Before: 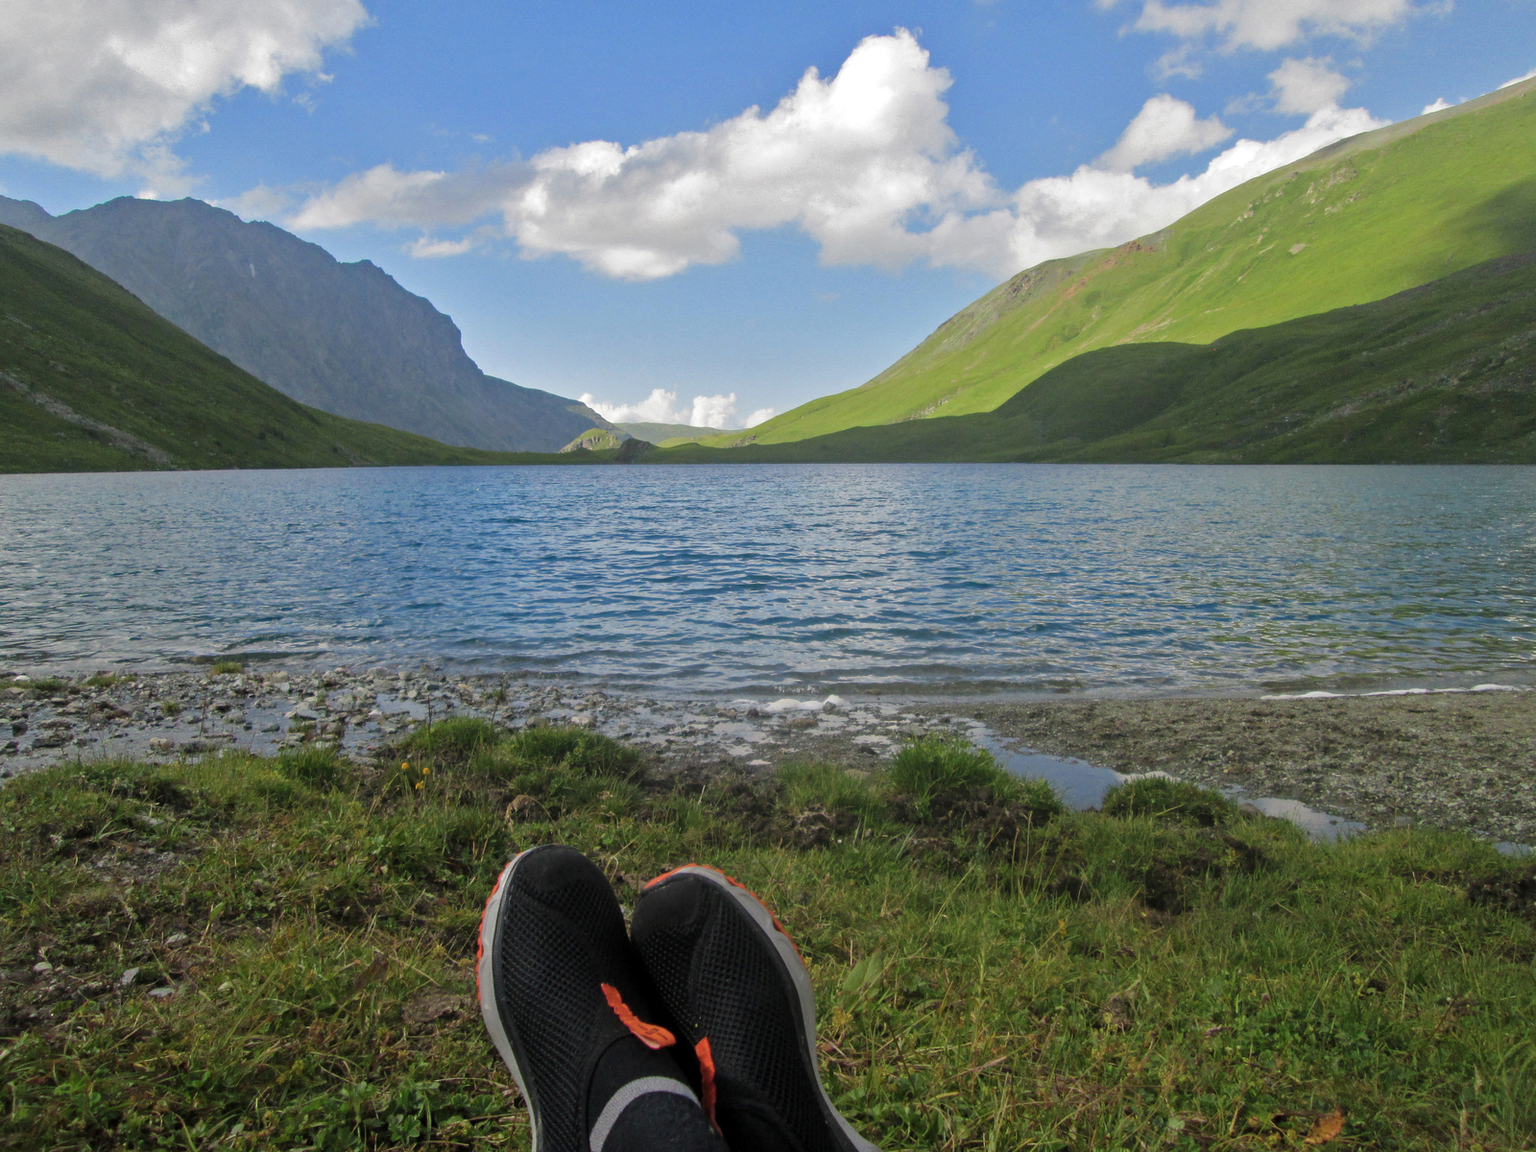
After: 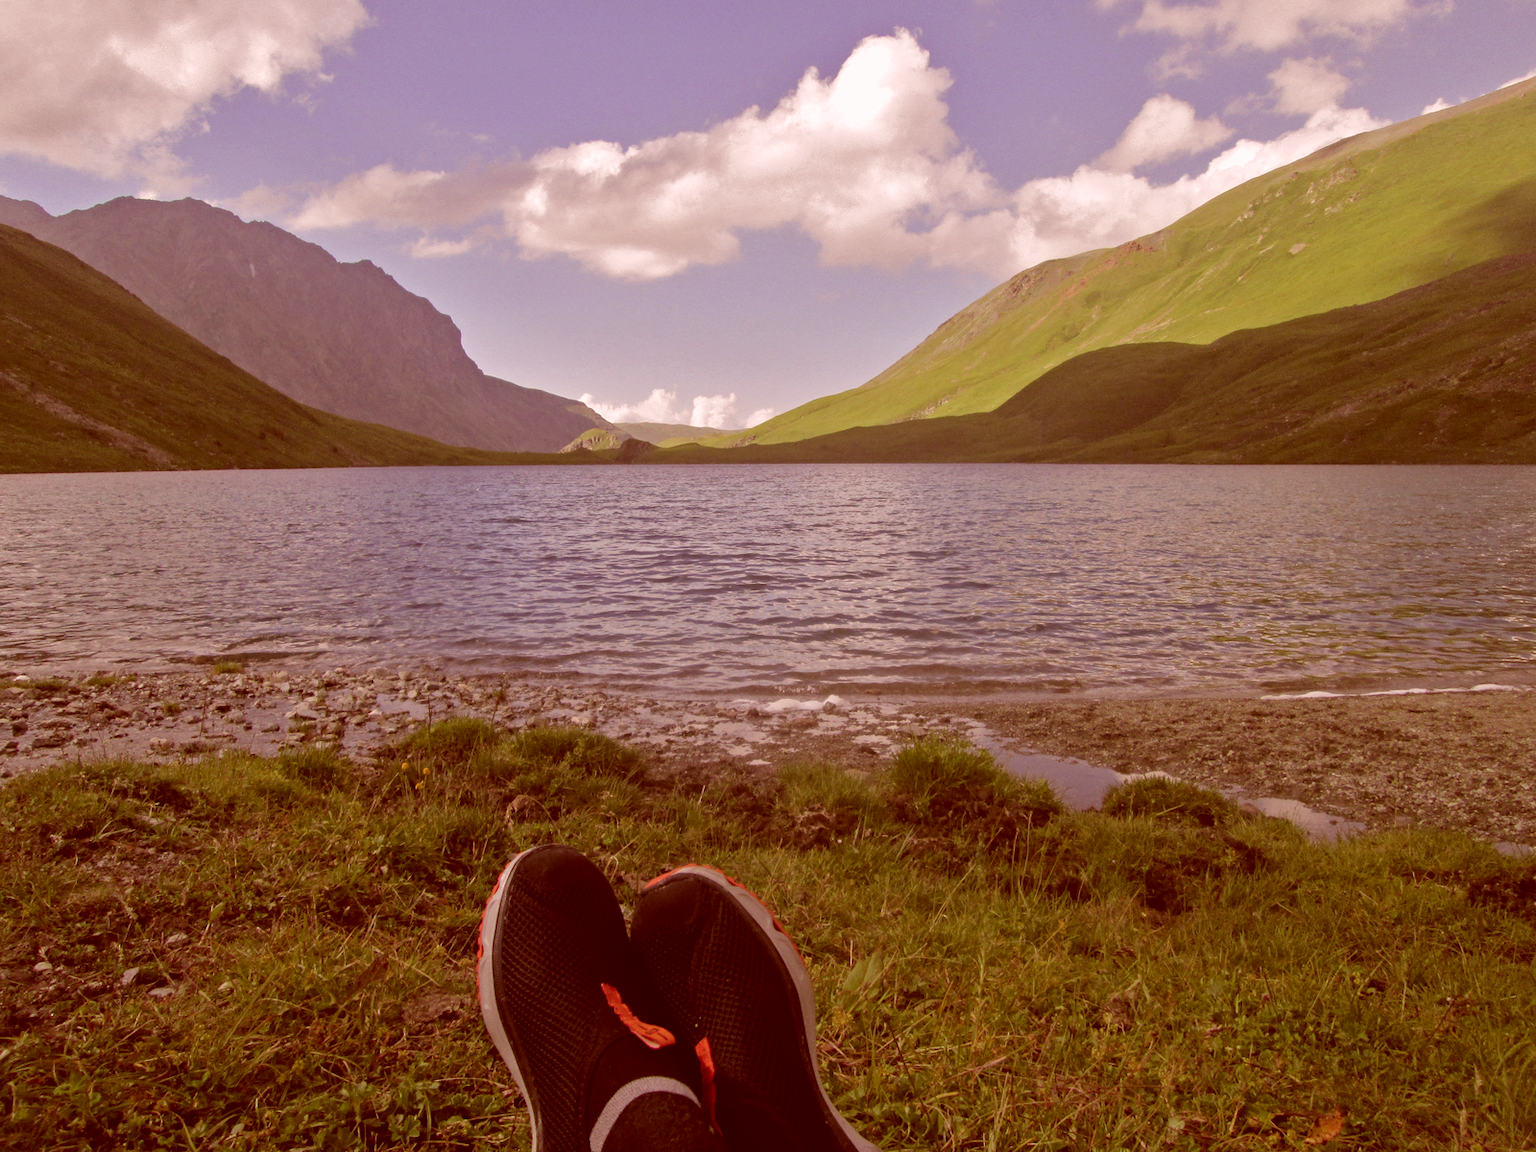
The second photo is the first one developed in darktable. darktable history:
white balance: red 0.974, blue 1.044
color correction: highlights a* 9.03, highlights b* 8.71, shadows a* 40, shadows b* 40, saturation 0.8
